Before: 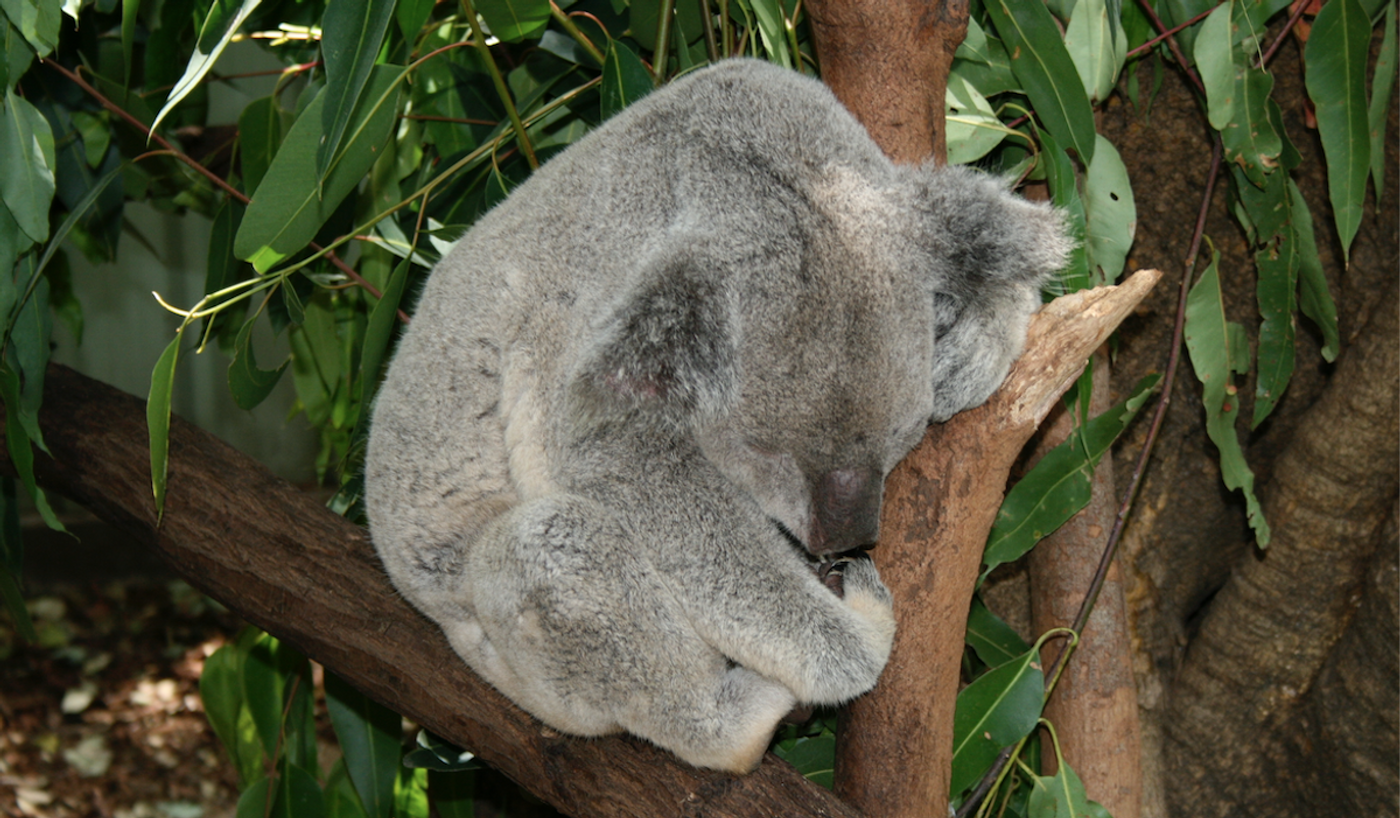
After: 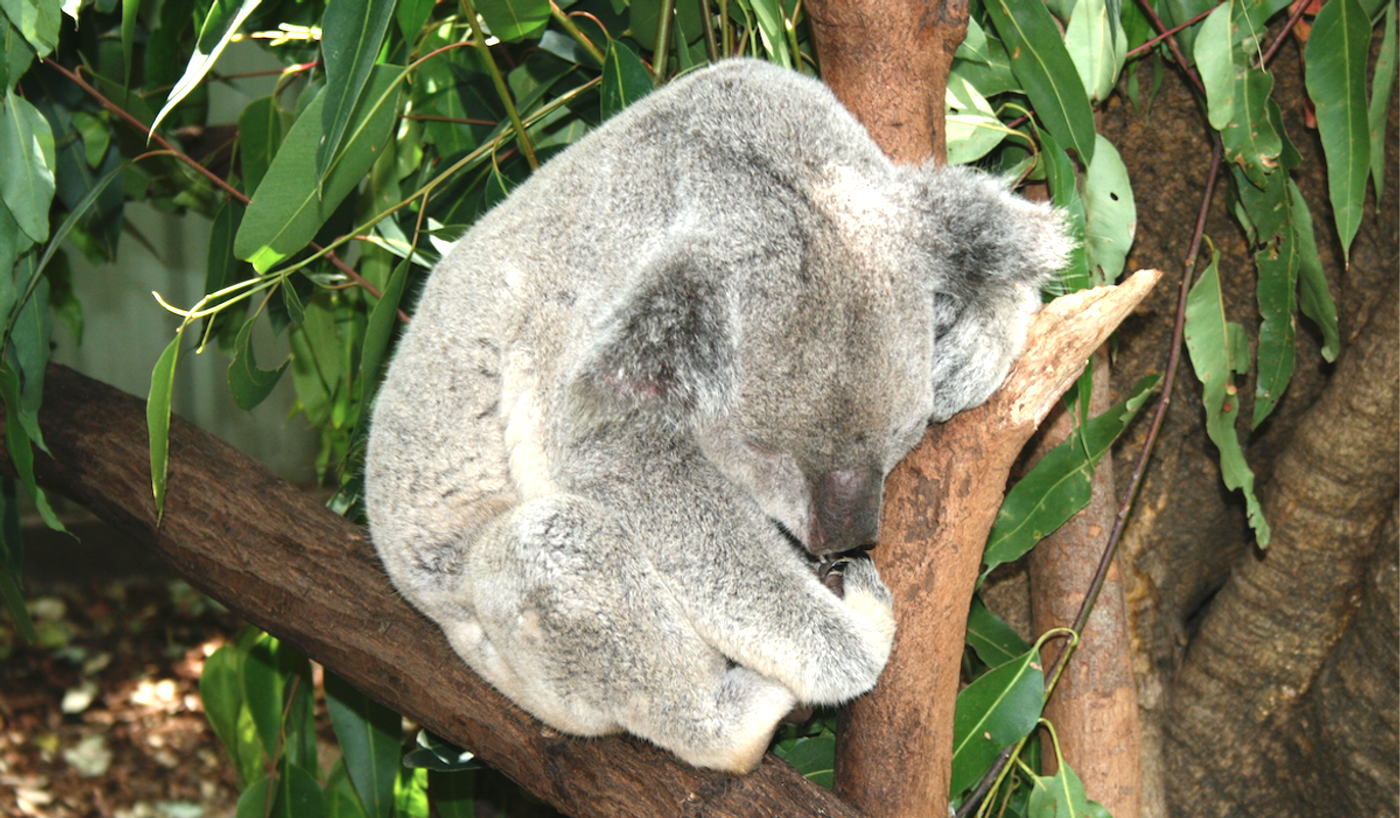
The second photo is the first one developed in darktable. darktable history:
exposure: black level correction -0.002, exposure 1.108 EV, compensate highlight preservation false
